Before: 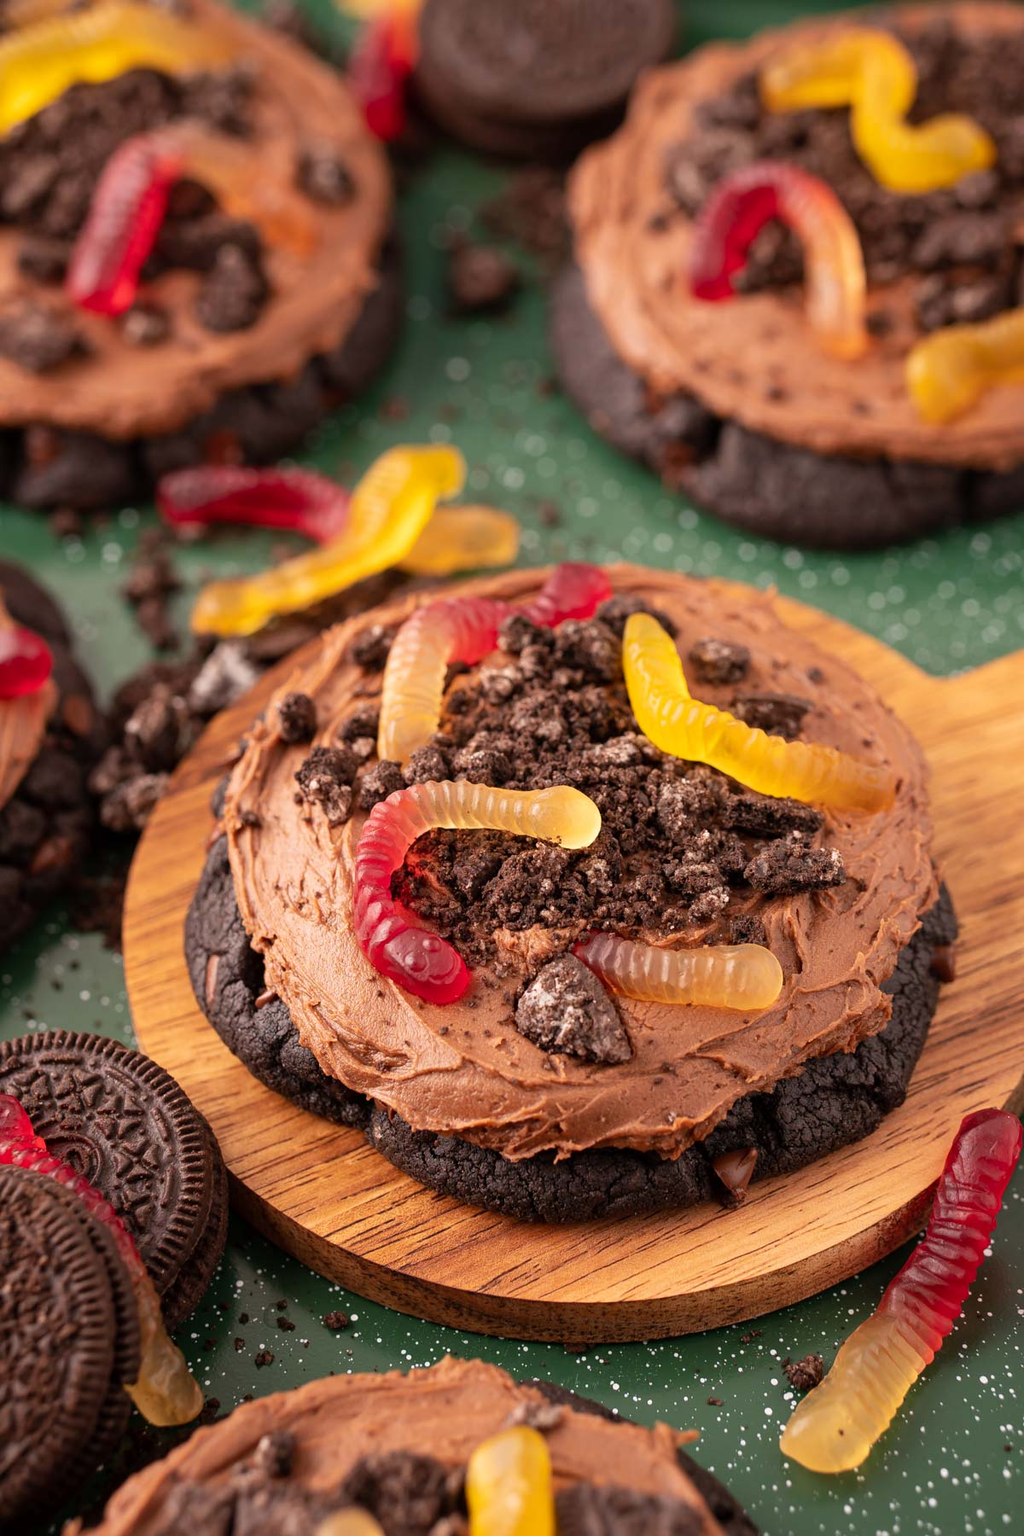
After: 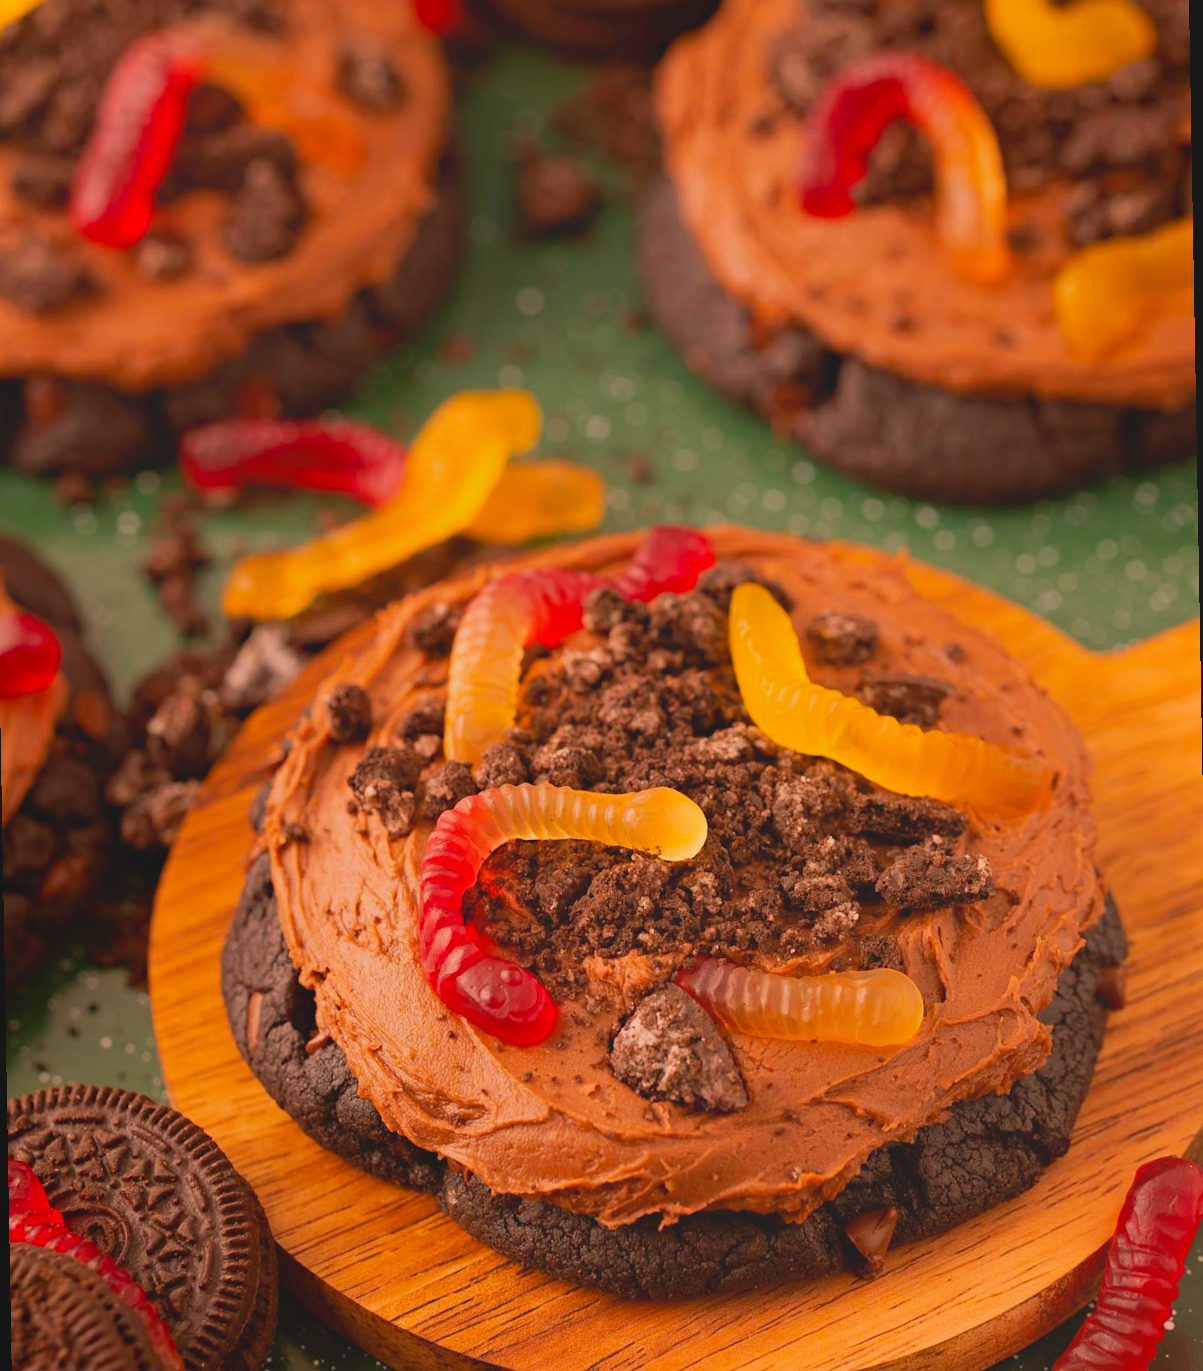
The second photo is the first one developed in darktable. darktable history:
color balance rgb: shadows lift › luminance -5%, shadows lift › chroma 1.1%, shadows lift › hue 219°, power › luminance 10%, power › chroma 2.83%, power › hue 60°, highlights gain › chroma 4.52%, highlights gain › hue 33.33°, saturation formula JzAzBz (2021)
crop and rotate: top 5.667%, bottom 14.937%
local contrast: detail 69%
haze removal: compatibility mode true, adaptive false
rotate and perspective: rotation -1°, crop left 0.011, crop right 0.989, crop top 0.025, crop bottom 0.975
vibrance: vibrance 0%
